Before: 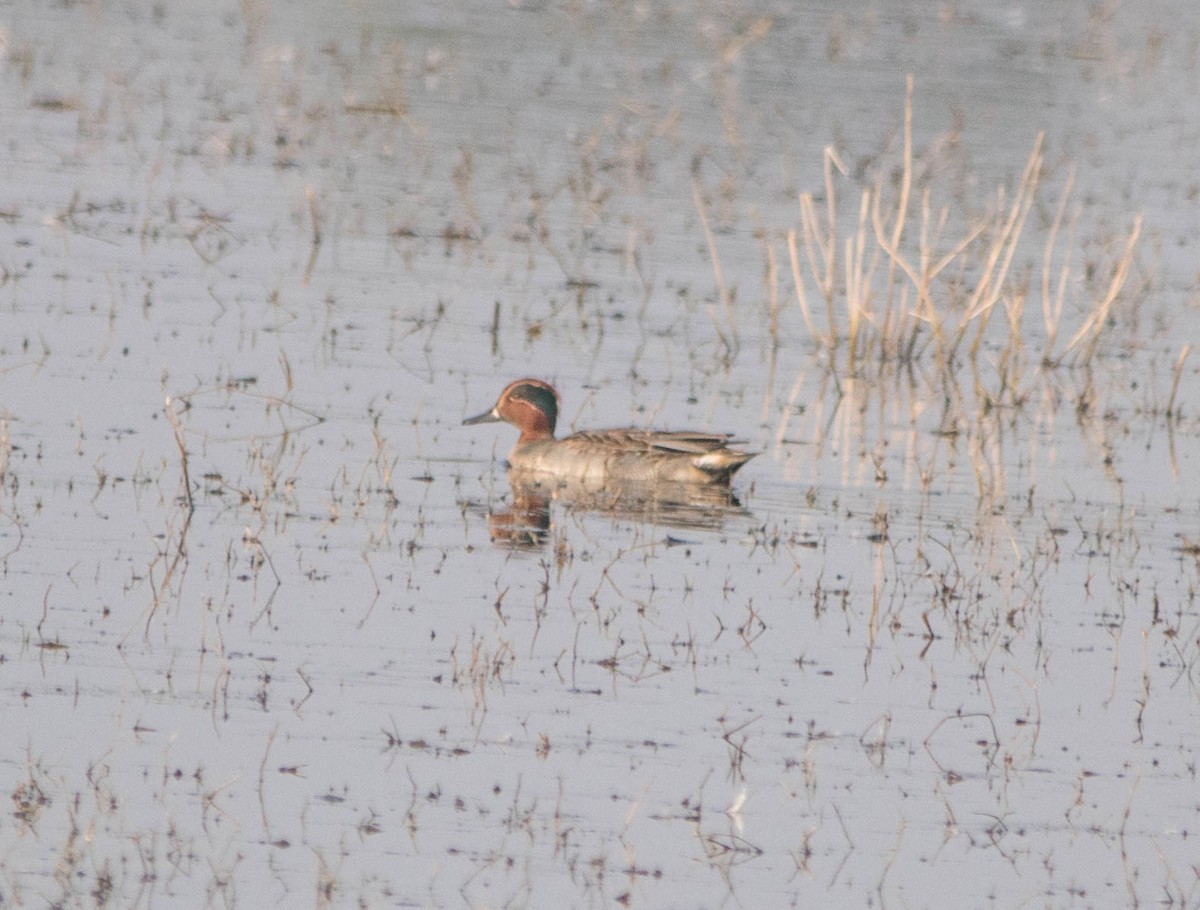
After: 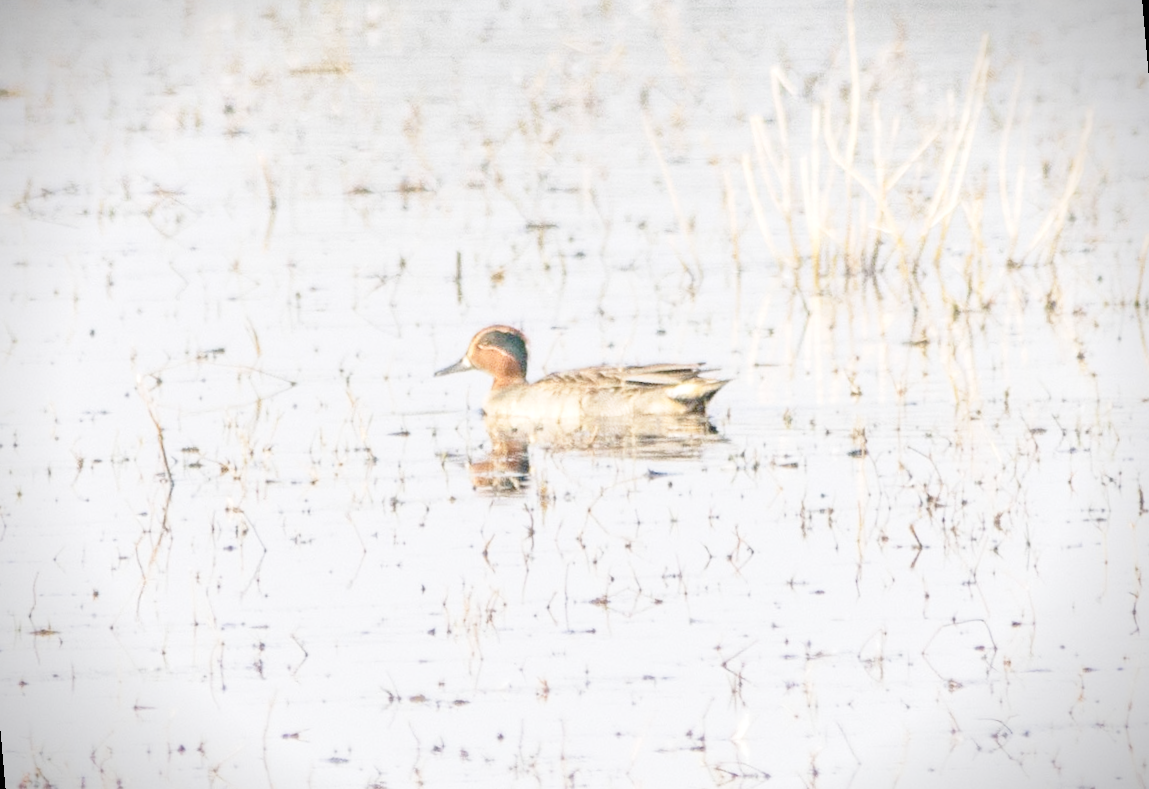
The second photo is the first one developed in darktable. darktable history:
base curve: curves: ch0 [(0, 0) (0.028, 0.03) (0.121, 0.232) (0.46, 0.748) (0.859, 0.968) (1, 1)], preserve colors none
rotate and perspective: rotation -5°, crop left 0.05, crop right 0.952, crop top 0.11, crop bottom 0.89
exposure: exposure 0.6 EV, compensate highlight preservation false
color contrast: green-magenta contrast 0.8, blue-yellow contrast 1.1, unbound 0
vignetting: fall-off start 88.53%, fall-off radius 44.2%, saturation 0.376, width/height ratio 1.161
